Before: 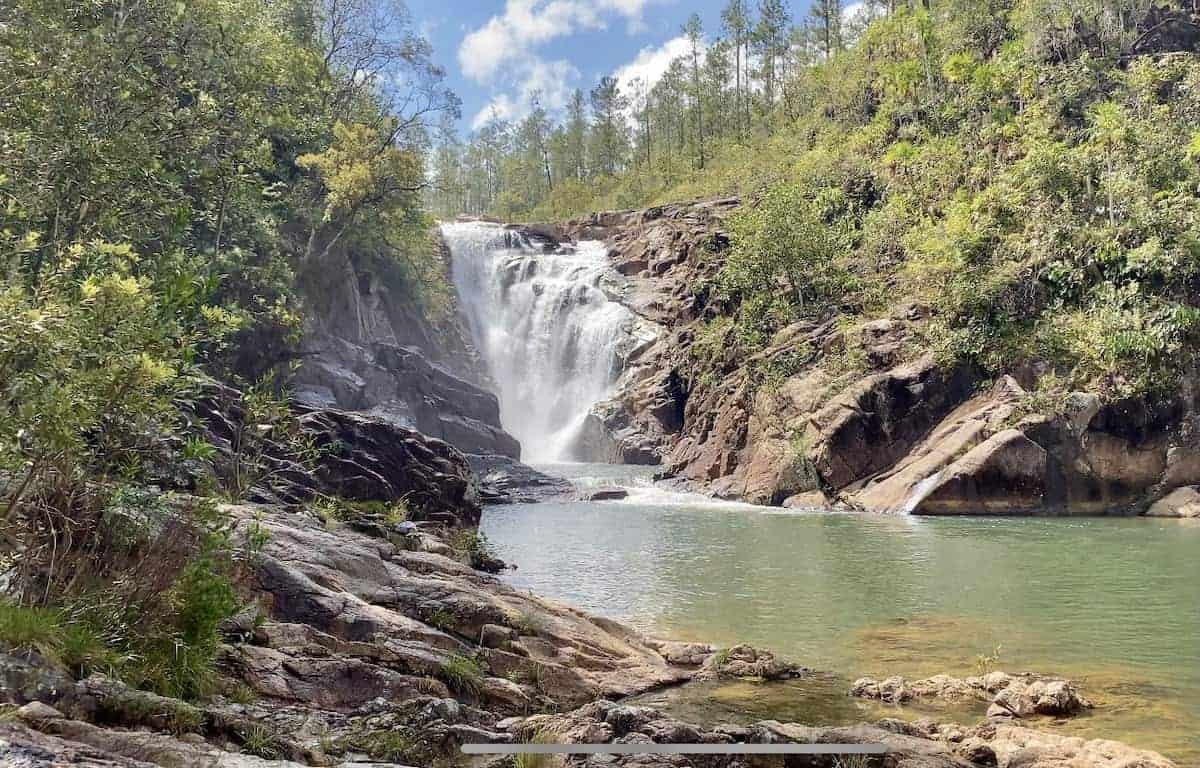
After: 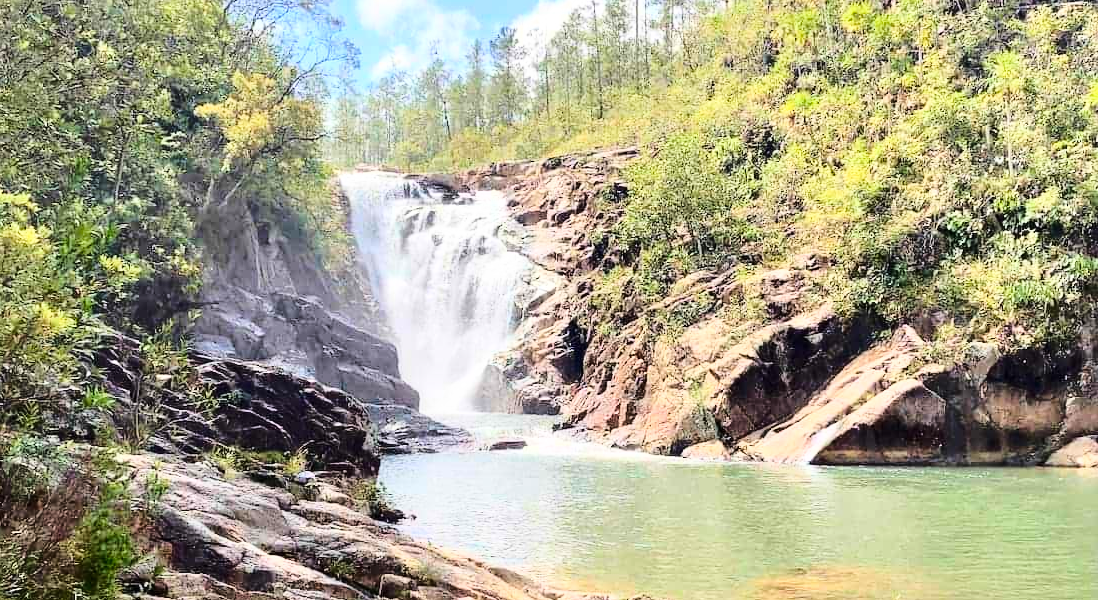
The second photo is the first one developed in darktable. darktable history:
base curve: curves: ch0 [(0, 0) (0.028, 0.03) (0.105, 0.232) (0.387, 0.748) (0.754, 0.968) (1, 1)]
crop: left 8.454%, top 6.567%, bottom 15.296%
